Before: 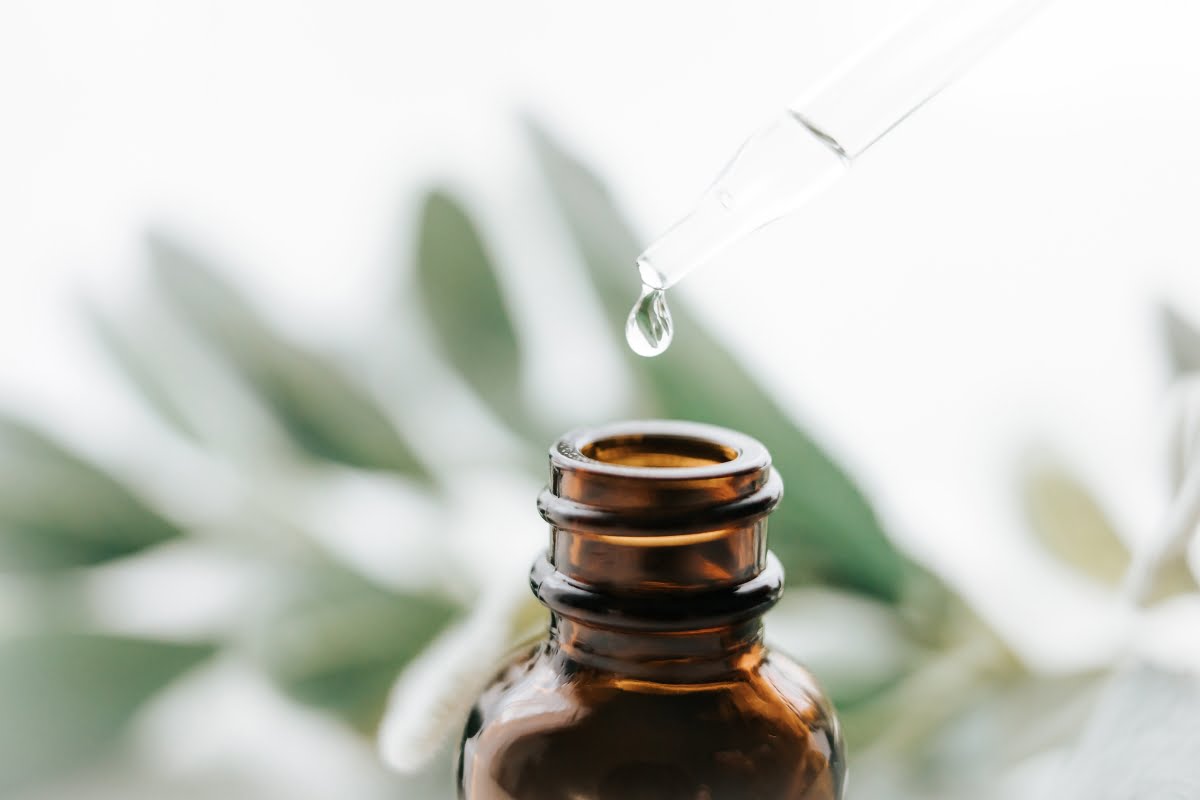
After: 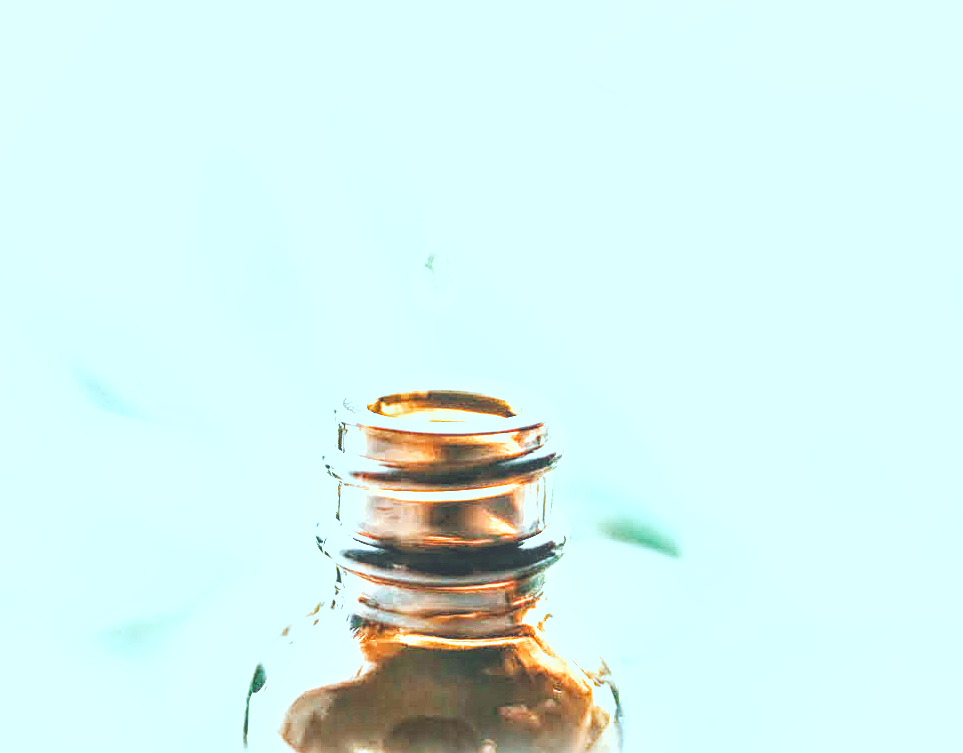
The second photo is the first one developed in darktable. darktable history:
sharpen: on, module defaults
exposure: black level correction 0, exposure 1.994 EV, compensate highlight preservation false
base curve: curves: ch0 [(0, 0.003) (0.001, 0.002) (0.006, 0.004) (0.02, 0.022) (0.048, 0.086) (0.094, 0.234) (0.162, 0.431) (0.258, 0.629) (0.385, 0.8) (0.548, 0.918) (0.751, 0.988) (1, 1)], preserve colors none
crop and rotate: left 17.942%, top 5.835%, right 1.748%
color balance rgb: global offset › luminance -0.494%, perceptual saturation grading › global saturation 0.111%, perceptual saturation grading › highlights -19.719%, perceptual saturation grading › shadows 19.466%
local contrast: highlights 66%, shadows 35%, detail 166%, midtone range 0.2
color correction: highlights a* -11.42, highlights b* -14.96
